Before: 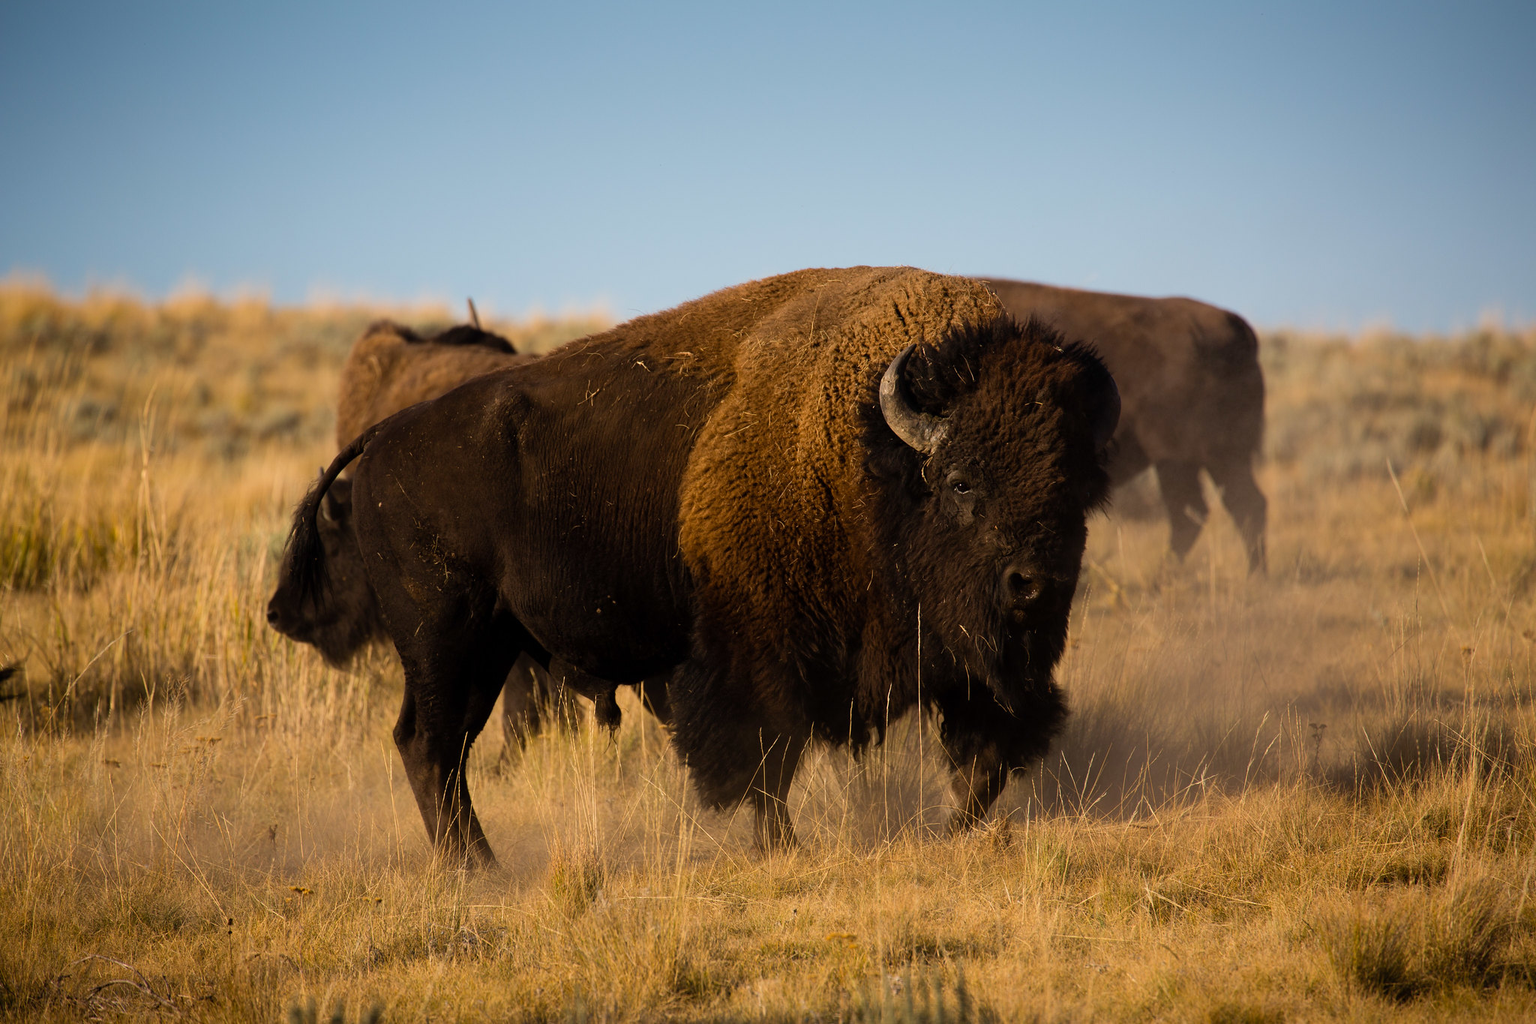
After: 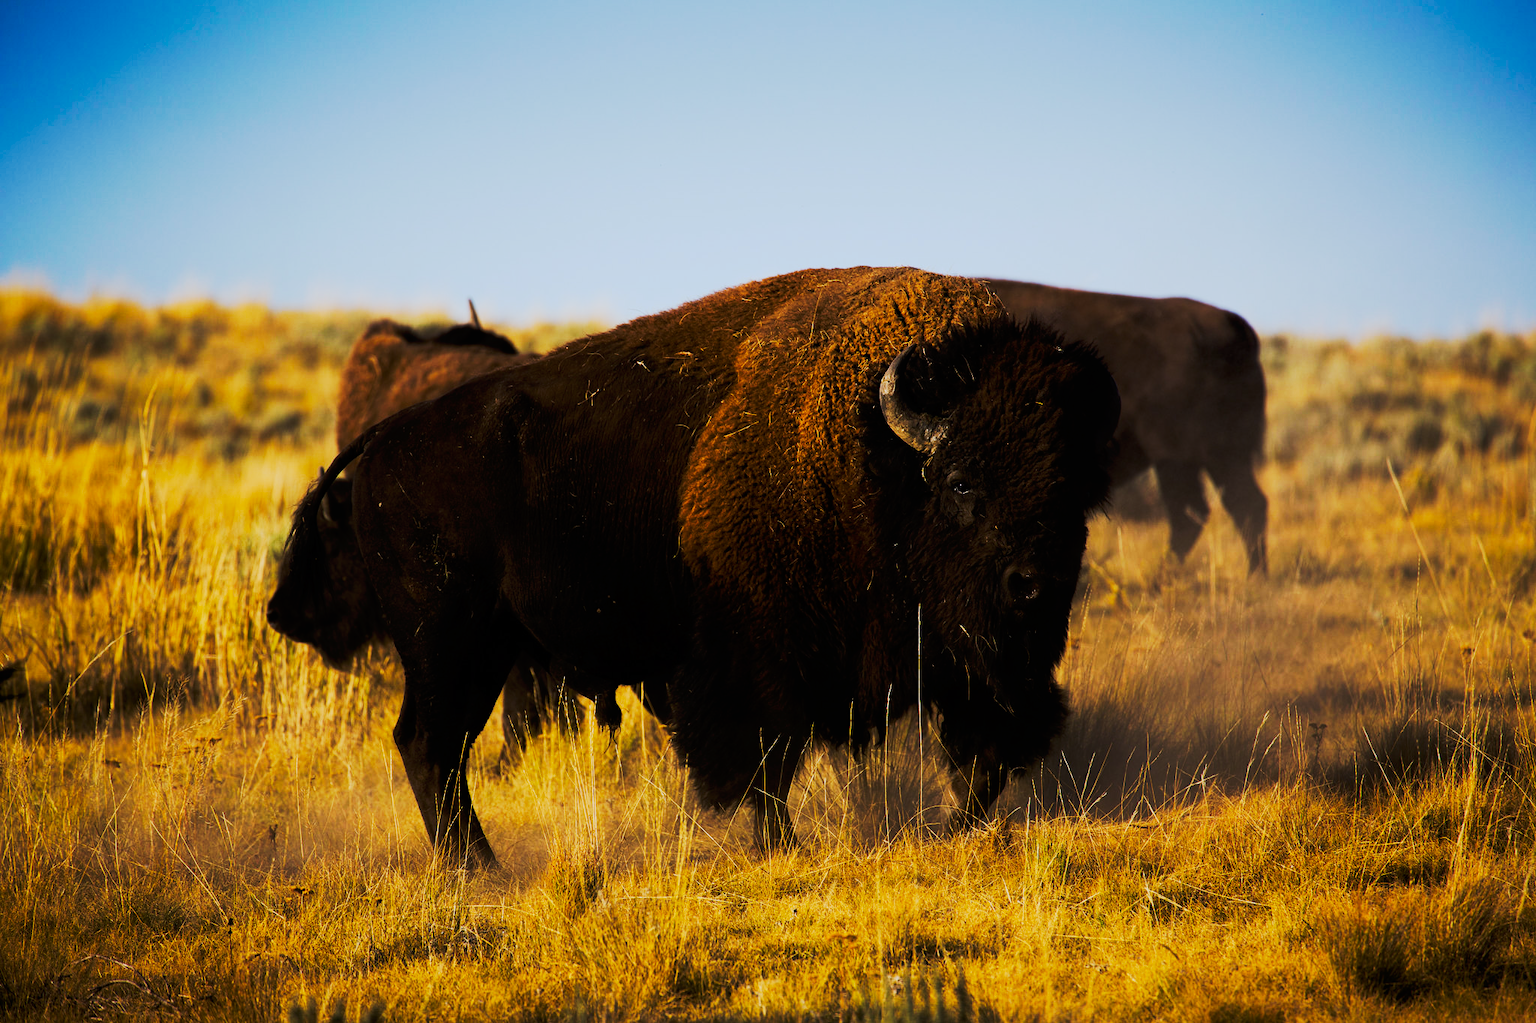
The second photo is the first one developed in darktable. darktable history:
white balance: red 0.924, blue 1.095
tone curve: curves: ch0 [(0, 0) (0.003, 0.002) (0.011, 0.004) (0.025, 0.005) (0.044, 0.009) (0.069, 0.013) (0.1, 0.017) (0.136, 0.036) (0.177, 0.066) (0.224, 0.102) (0.277, 0.143) (0.335, 0.197) (0.399, 0.268) (0.468, 0.389) (0.543, 0.549) (0.623, 0.714) (0.709, 0.801) (0.801, 0.854) (0.898, 0.9) (1, 1)], preserve colors none
